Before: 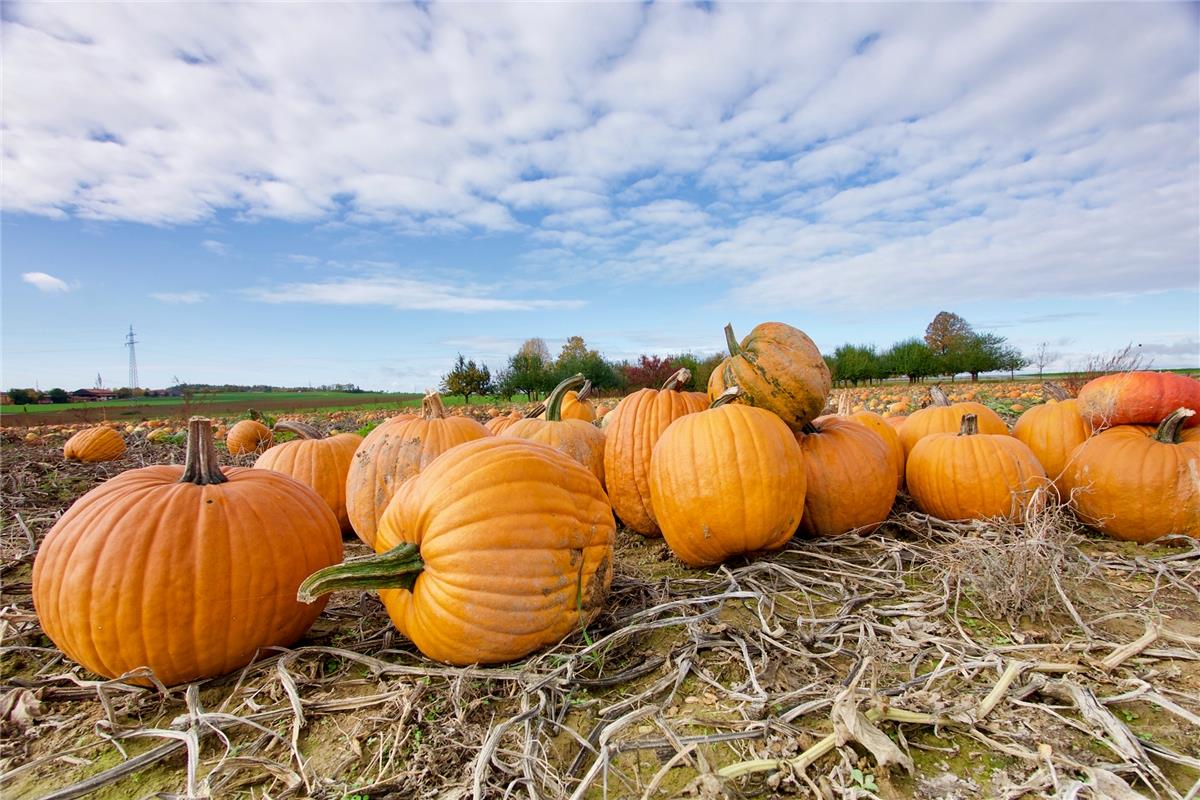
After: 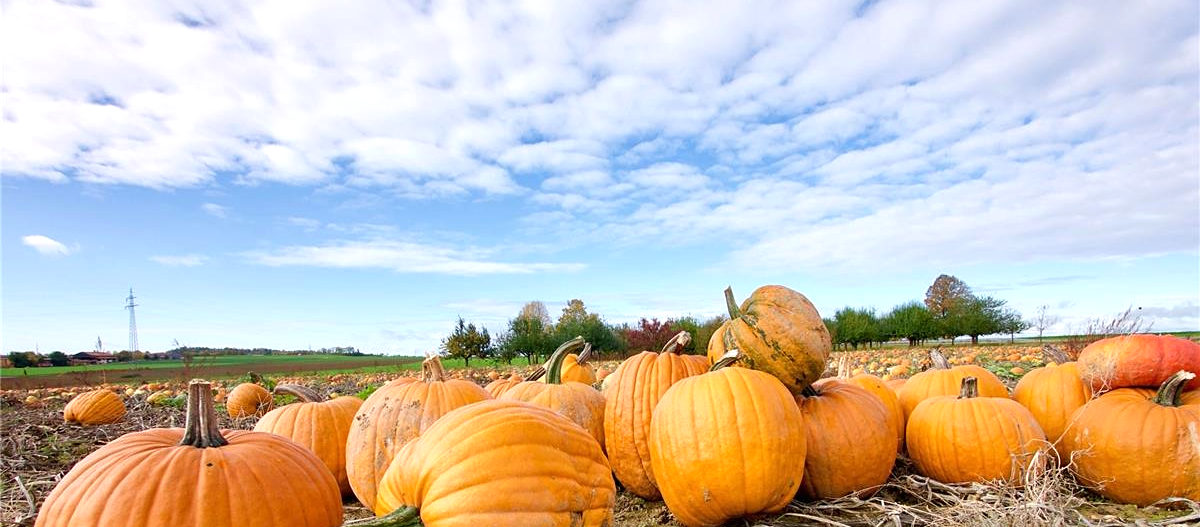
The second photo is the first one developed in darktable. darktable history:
crop and rotate: top 4.734%, bottom 29.361%
sharpen: amount 0.2
exposure: black level correction 0, exposure 0.399 EV, compensate exposure bias true, compensate highlight preservation false
